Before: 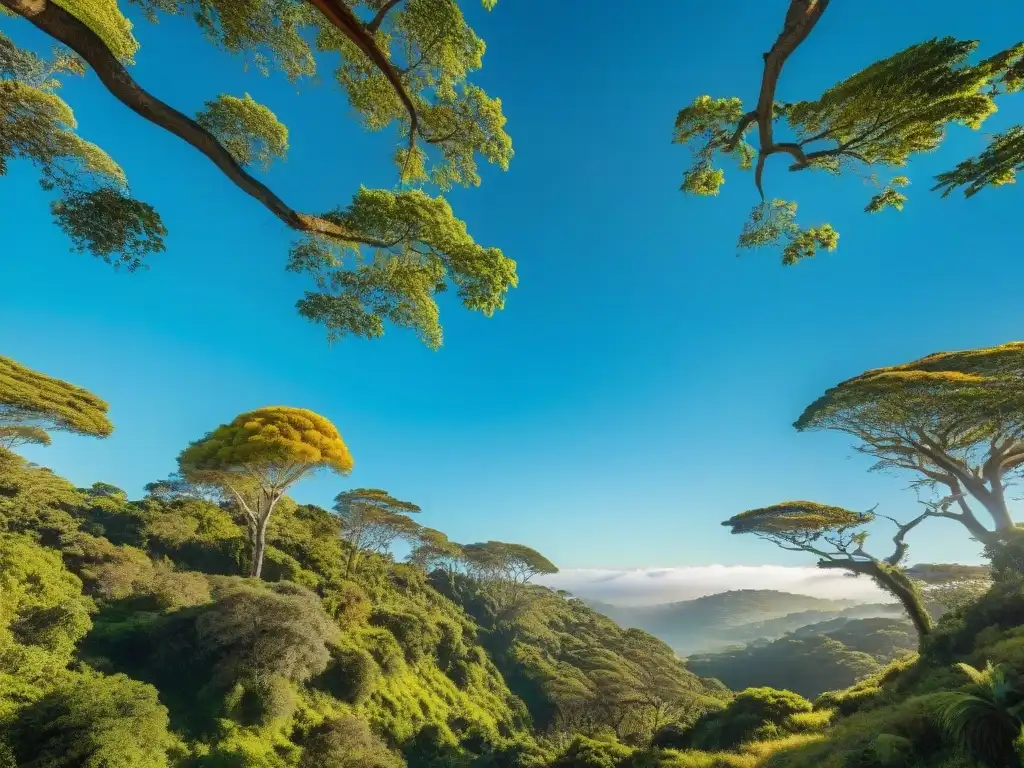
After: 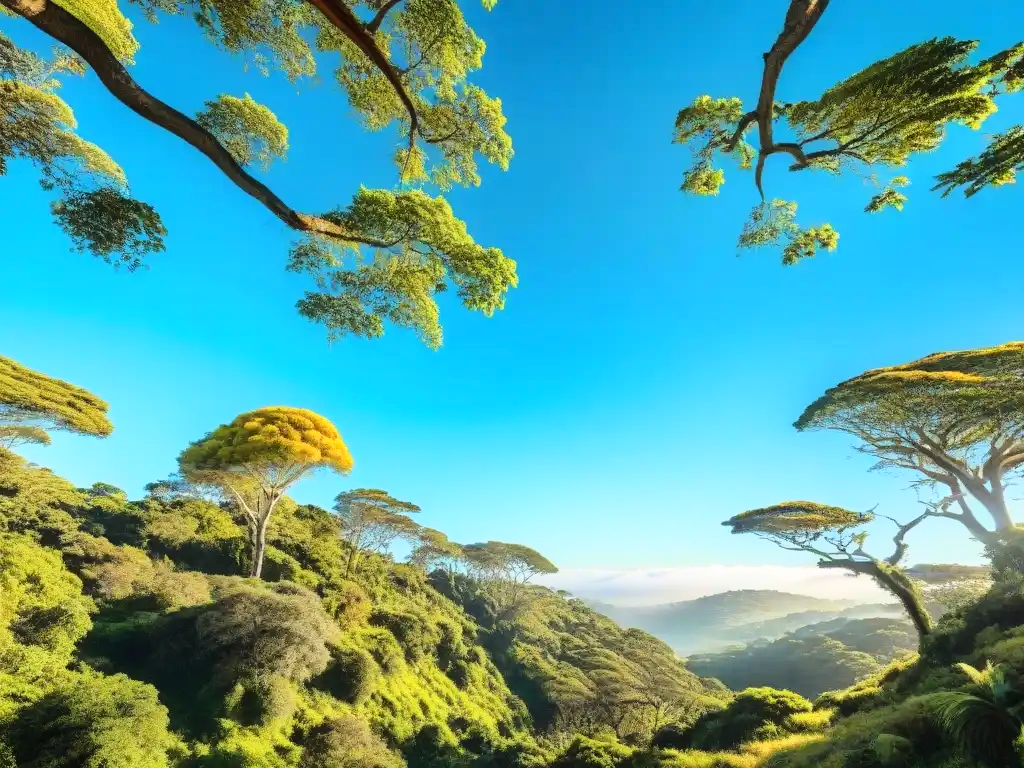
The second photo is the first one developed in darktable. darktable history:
base curve: curves: ch0 [(0, 0) (0.028, 0.03) (0.121, 0.232) (0.46, 0.748) (0.859, 0.968) (1, 1)], exposure shift 0.01
